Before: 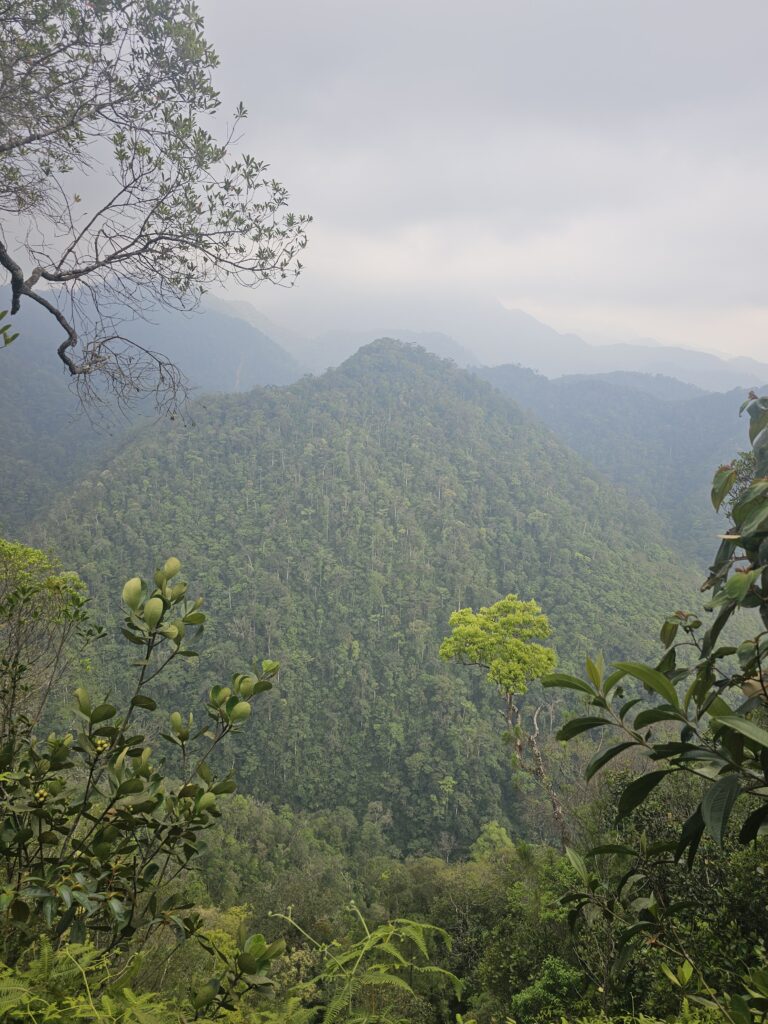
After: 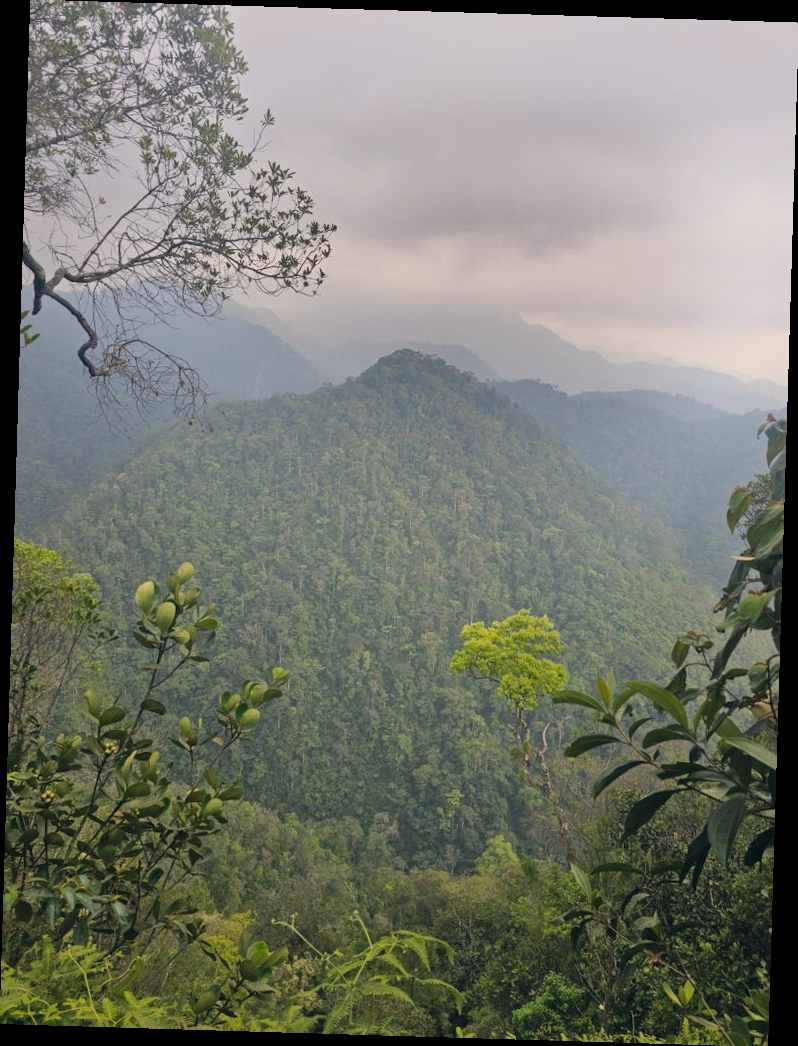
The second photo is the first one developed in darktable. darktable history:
shadows and highlights: shadows 20.91, highlights -82.73, soften with gaussian
rotate and perspective: rotation 1.72°, automatic cropping off
color balance rgb: shadows lift › hue 87.51°, highlights gain › chroma 1.62%, highlights gain › hue 55.1°, global offset › chroma 0.06%, global offset › hue 253.66°, linear chroma grading › global chroma 0.5%
